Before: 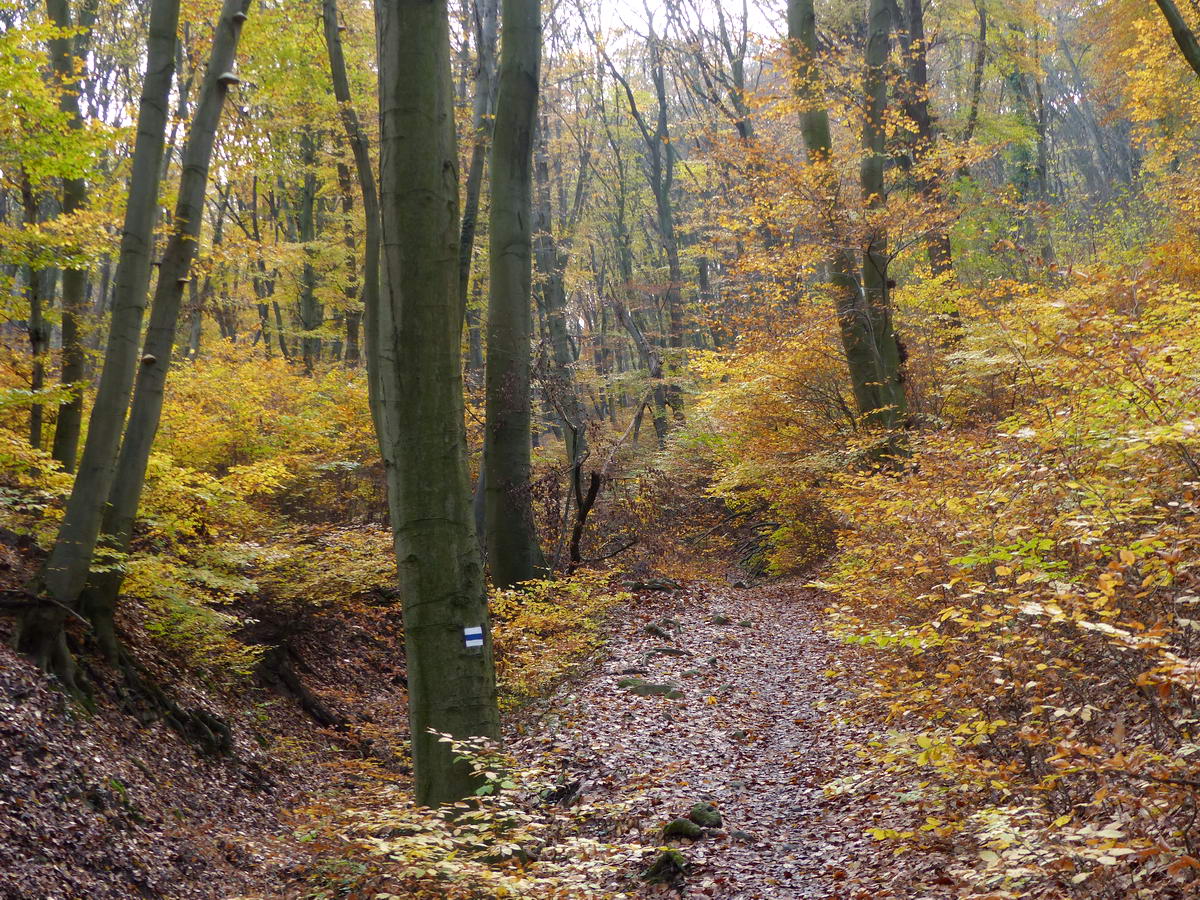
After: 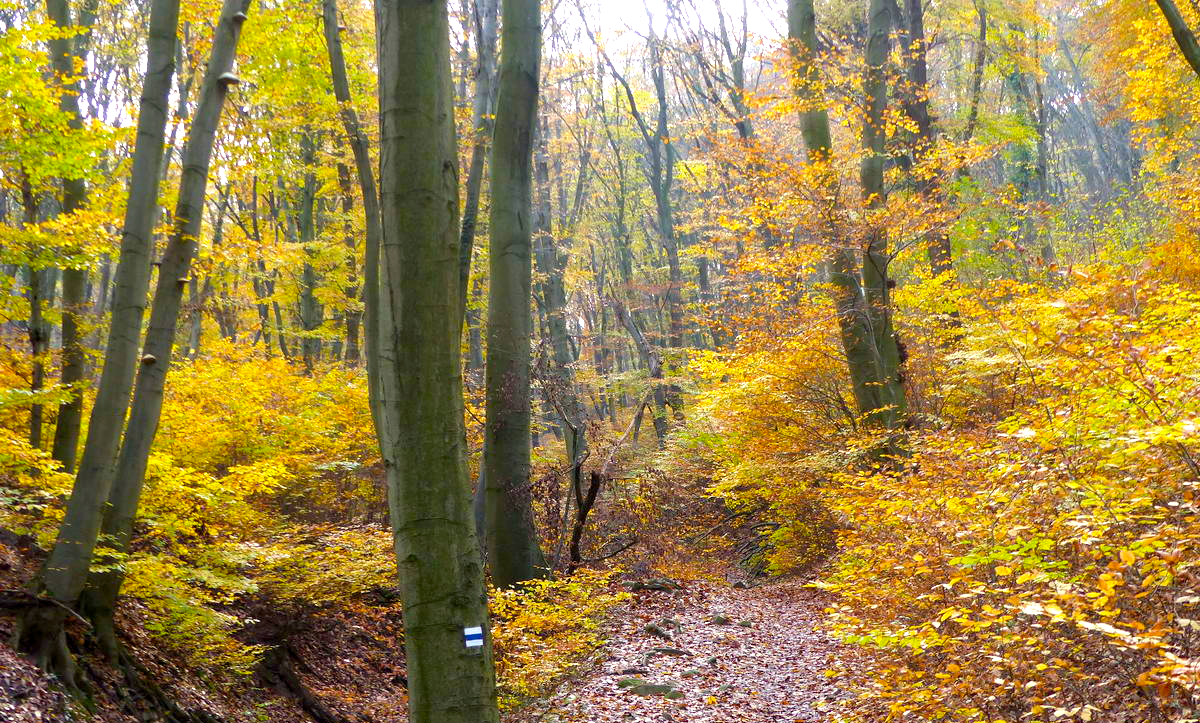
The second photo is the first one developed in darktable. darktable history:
exposure: black level correction 0, exposure 0.692 EV, compensate exposure bias true, compensate highlight preservation false
color correction: highlights a* 0.08, highlights b* -0.673
color balance rgb: global offset › luminance -0.513%, perceptual saturation grading › global saturation 25.284%, global vibrance 14.256%
crop: bottom 19.641%
